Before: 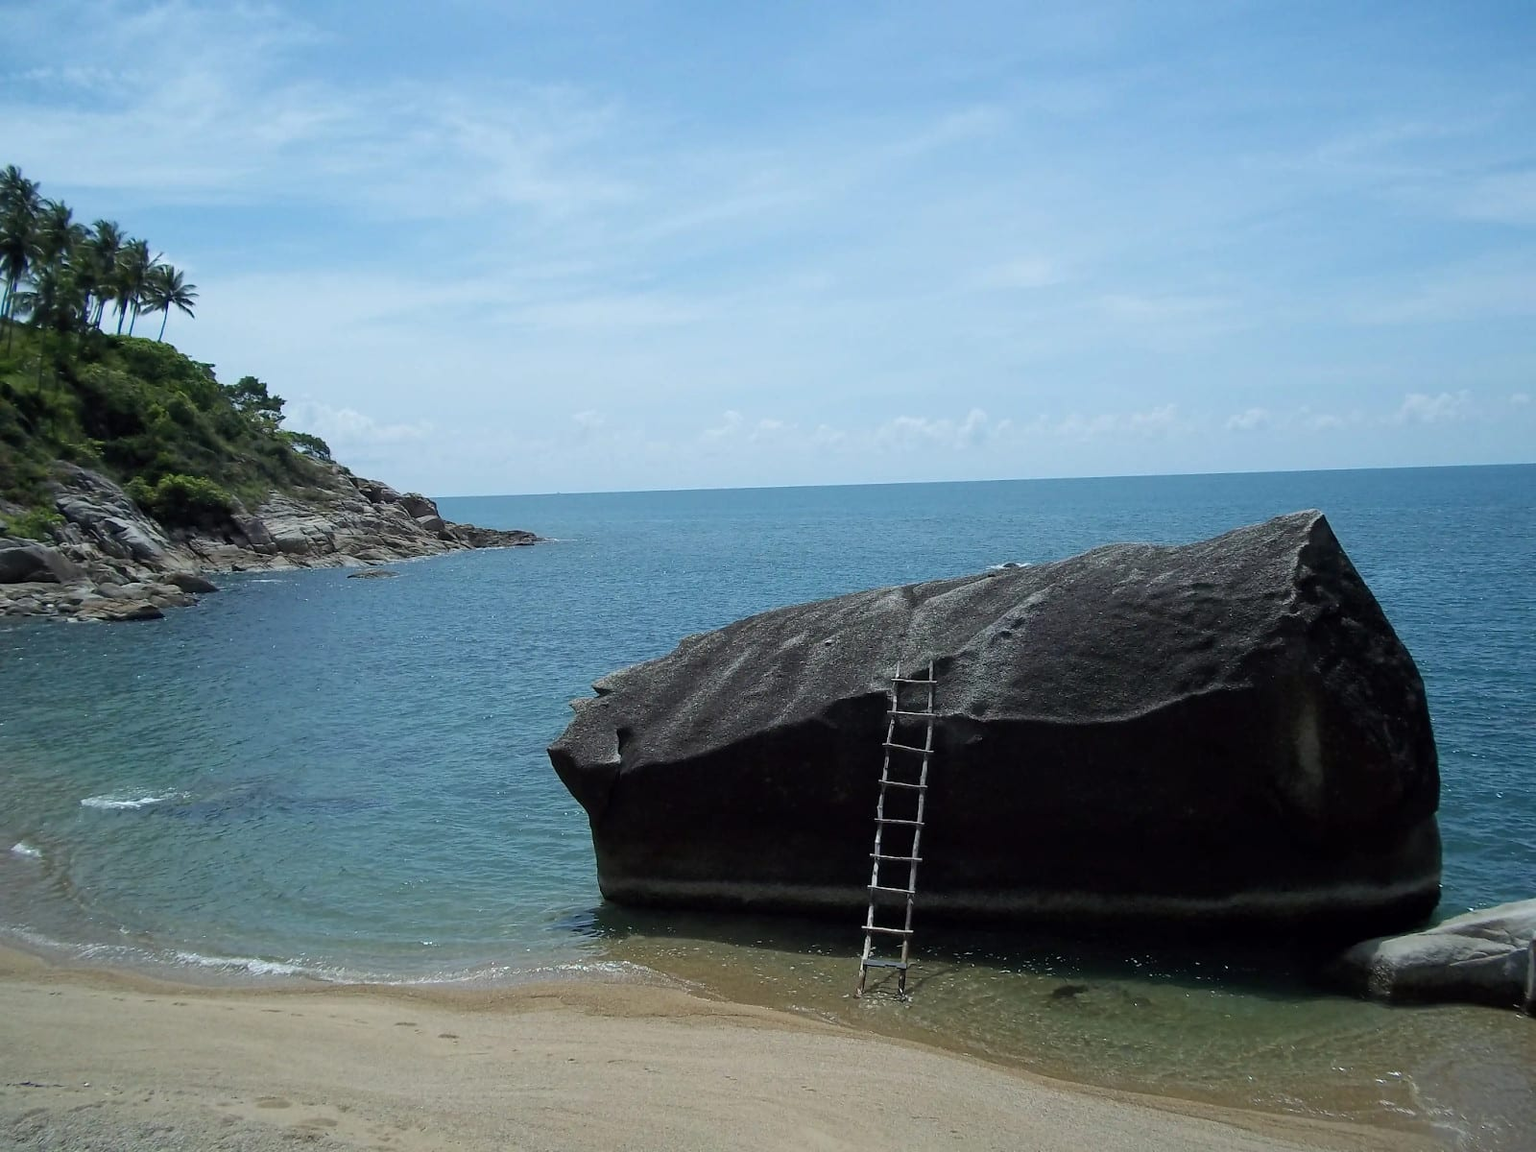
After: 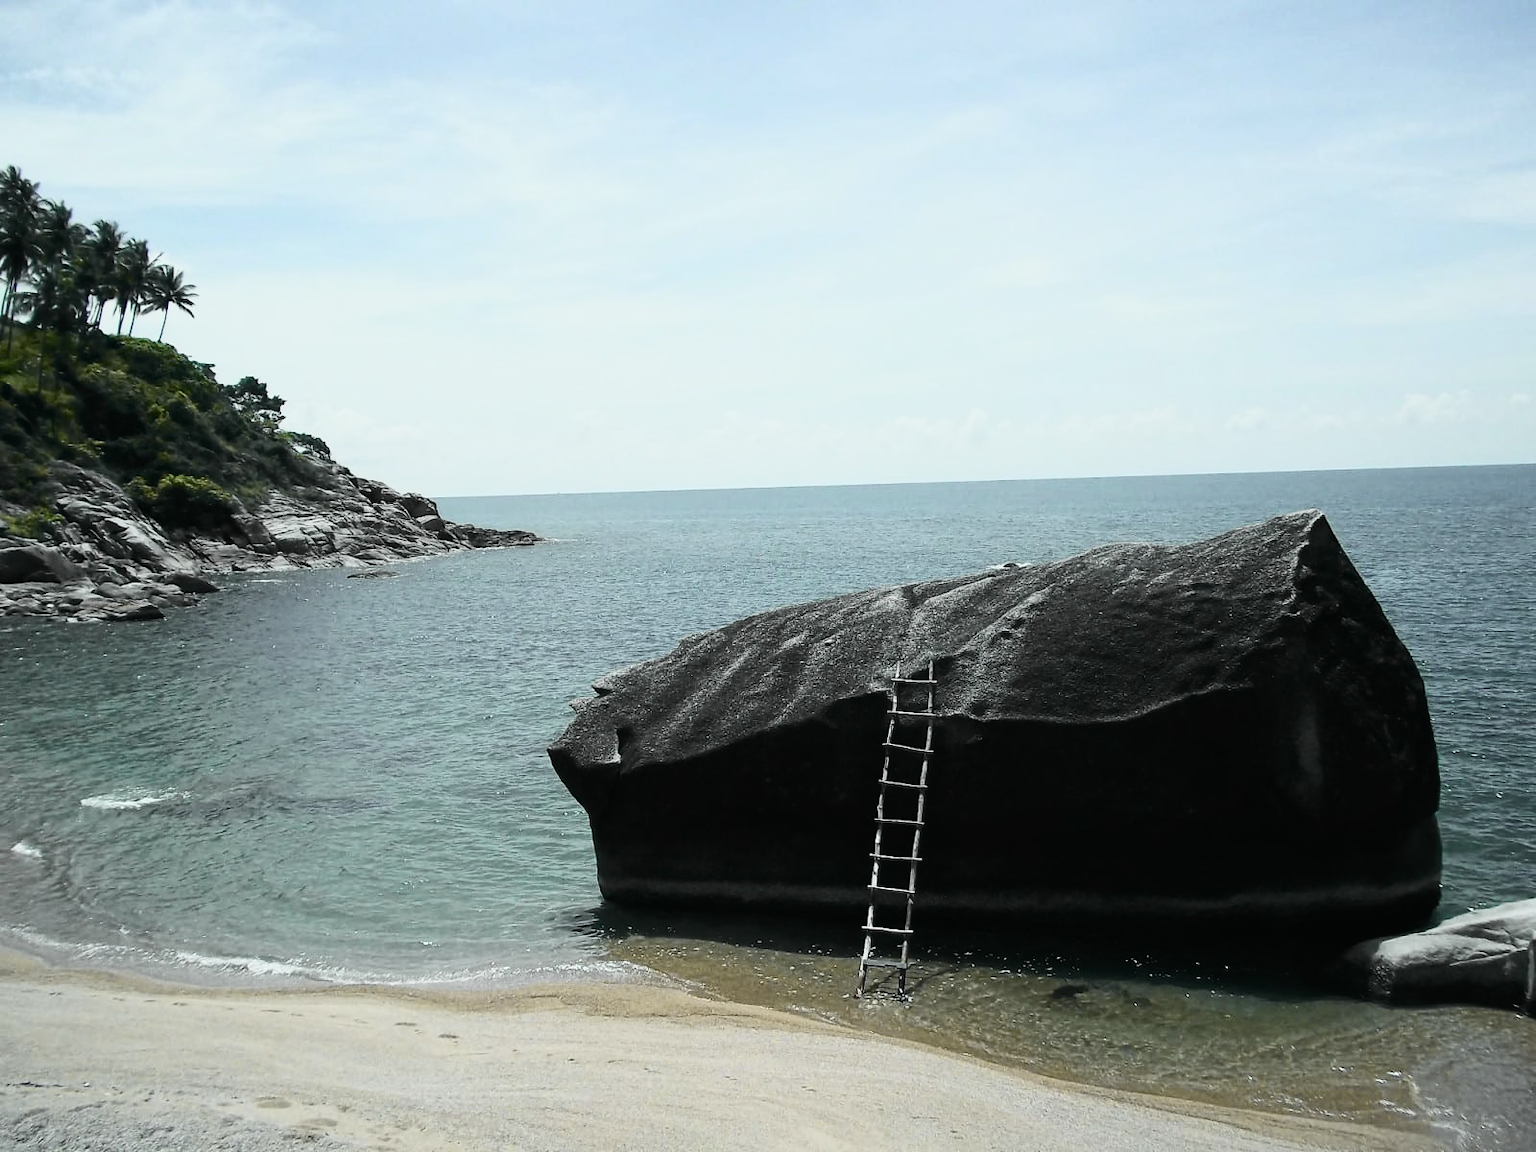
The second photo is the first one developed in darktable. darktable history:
tone curve: curves: ch0 [(0, 0.012) (0.093, 0.11) (0.345, 0.425) (0.457, 0.562) (0.628, 0.738) (0.839, 0.909) (0.998, 0.978)]; ch1 [(0, 0) (0.437, 0.408) (0.472, 0.47) (0.502, 0.497) (0.527, 0.523) (0.568, 0.577) (0.62, 0.66) (0.669, 0.748) (0.859, 0.899) (1, 1)]; ch2 [(0, 0) (0.33, 0.301) (0.421, 0.443) (0.473, 0.498) (0.509, 0.502) (0.535, 0.545) (0.549, 0.576) (0.644, 0.703) (1, 1)], color space Lab, independent channels, preserve colors none
contrast brightness saturation: contrast 0.252, saturation -0.312
